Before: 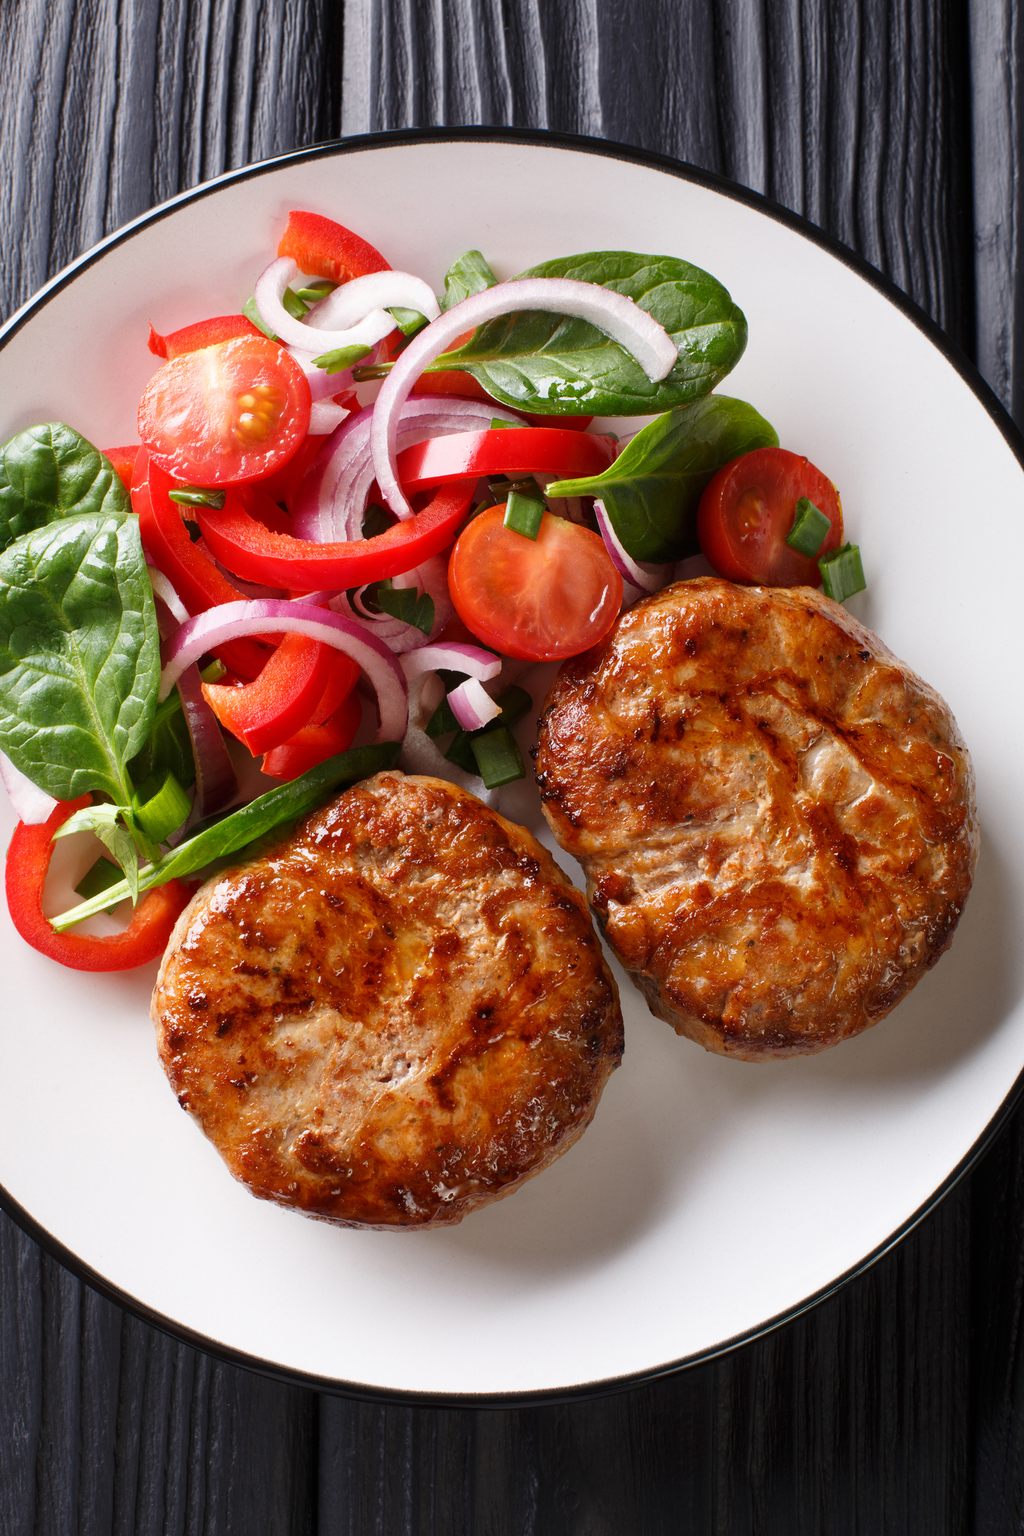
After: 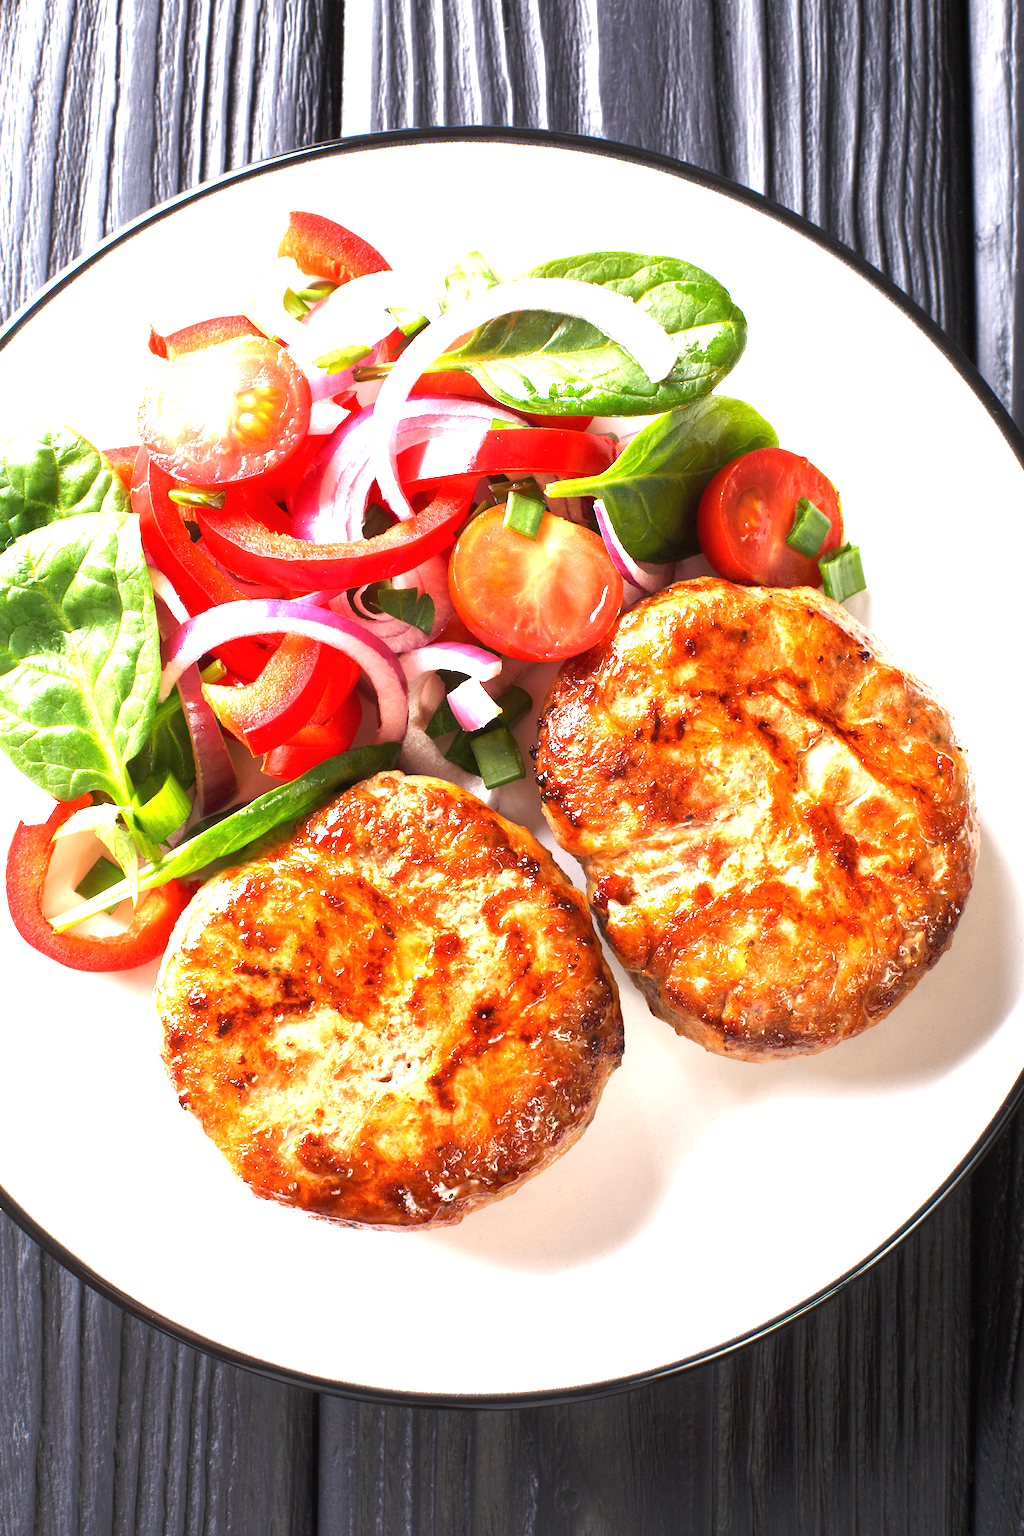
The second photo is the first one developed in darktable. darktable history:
exposure: black level correction 0, exposure 1.983 EV, compensate highlight preservation false
